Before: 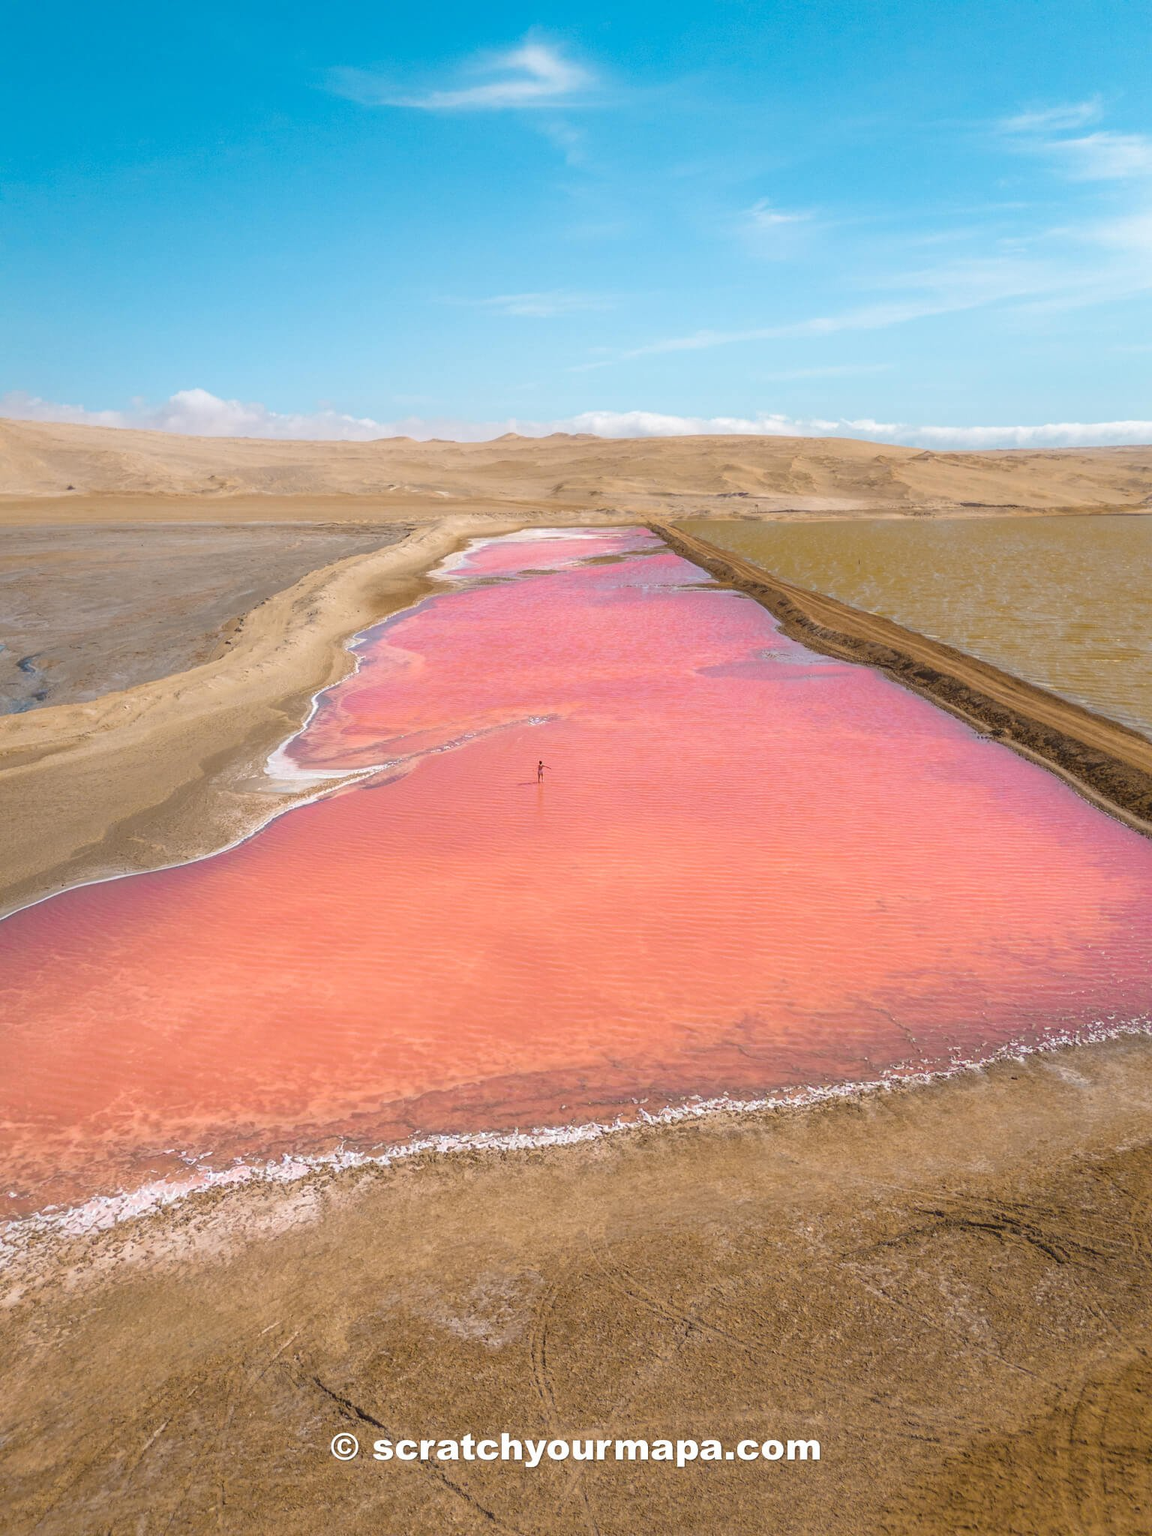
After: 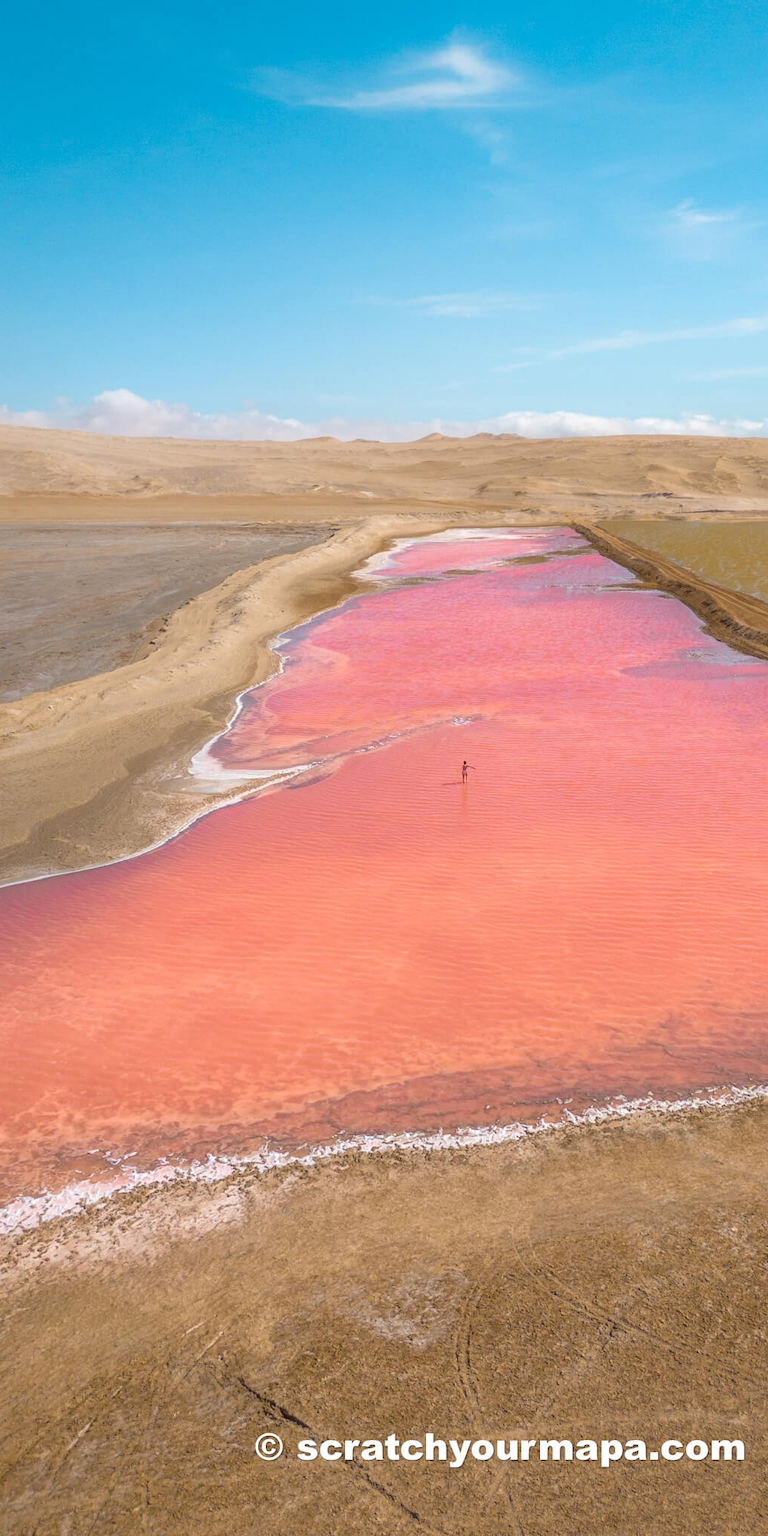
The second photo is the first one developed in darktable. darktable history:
crop and rotate: left 6.605%, right 26.725%
